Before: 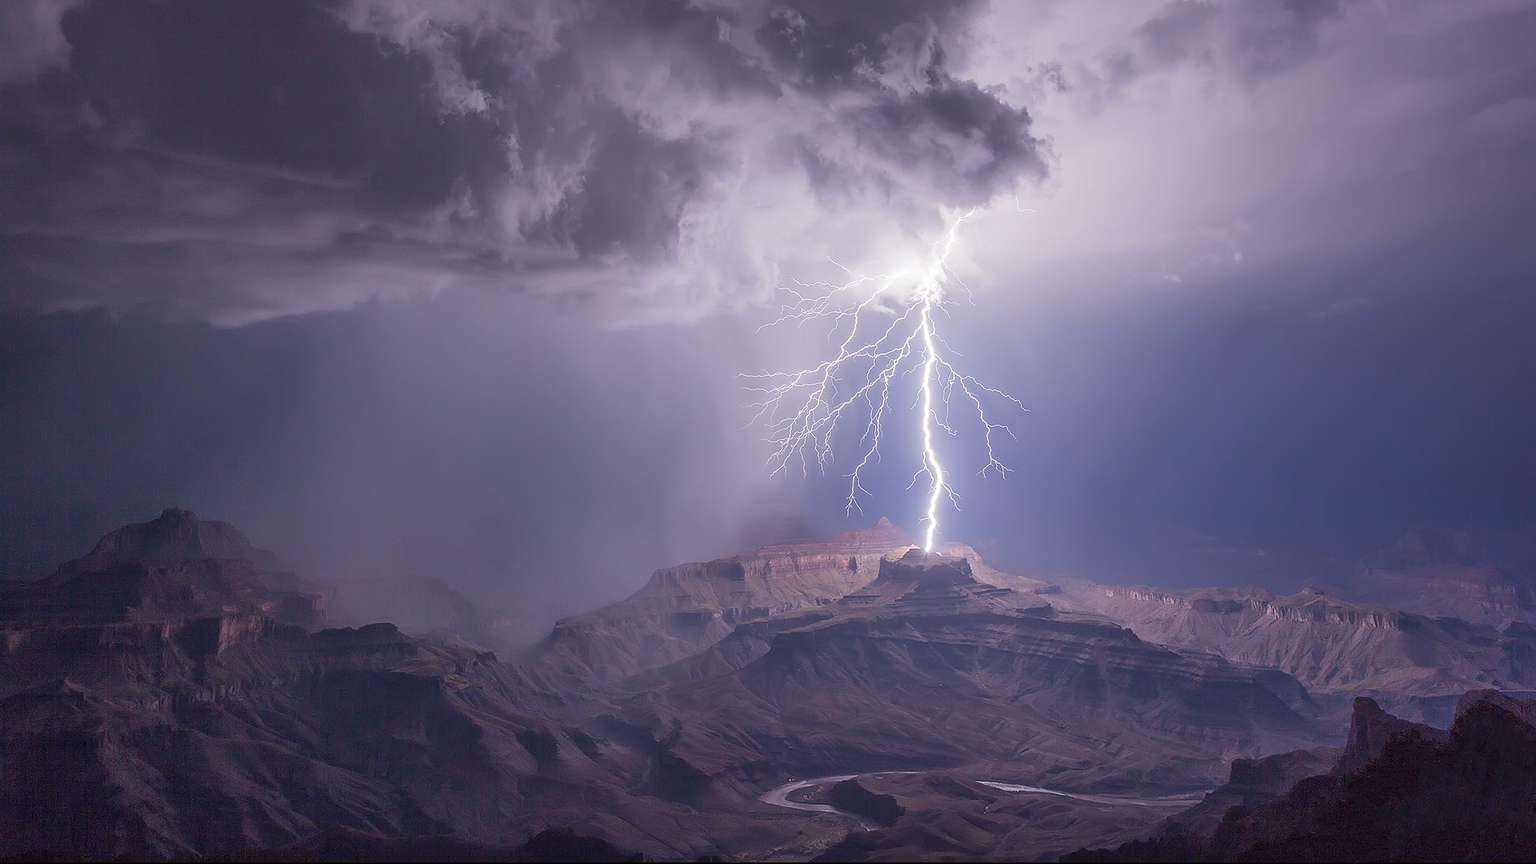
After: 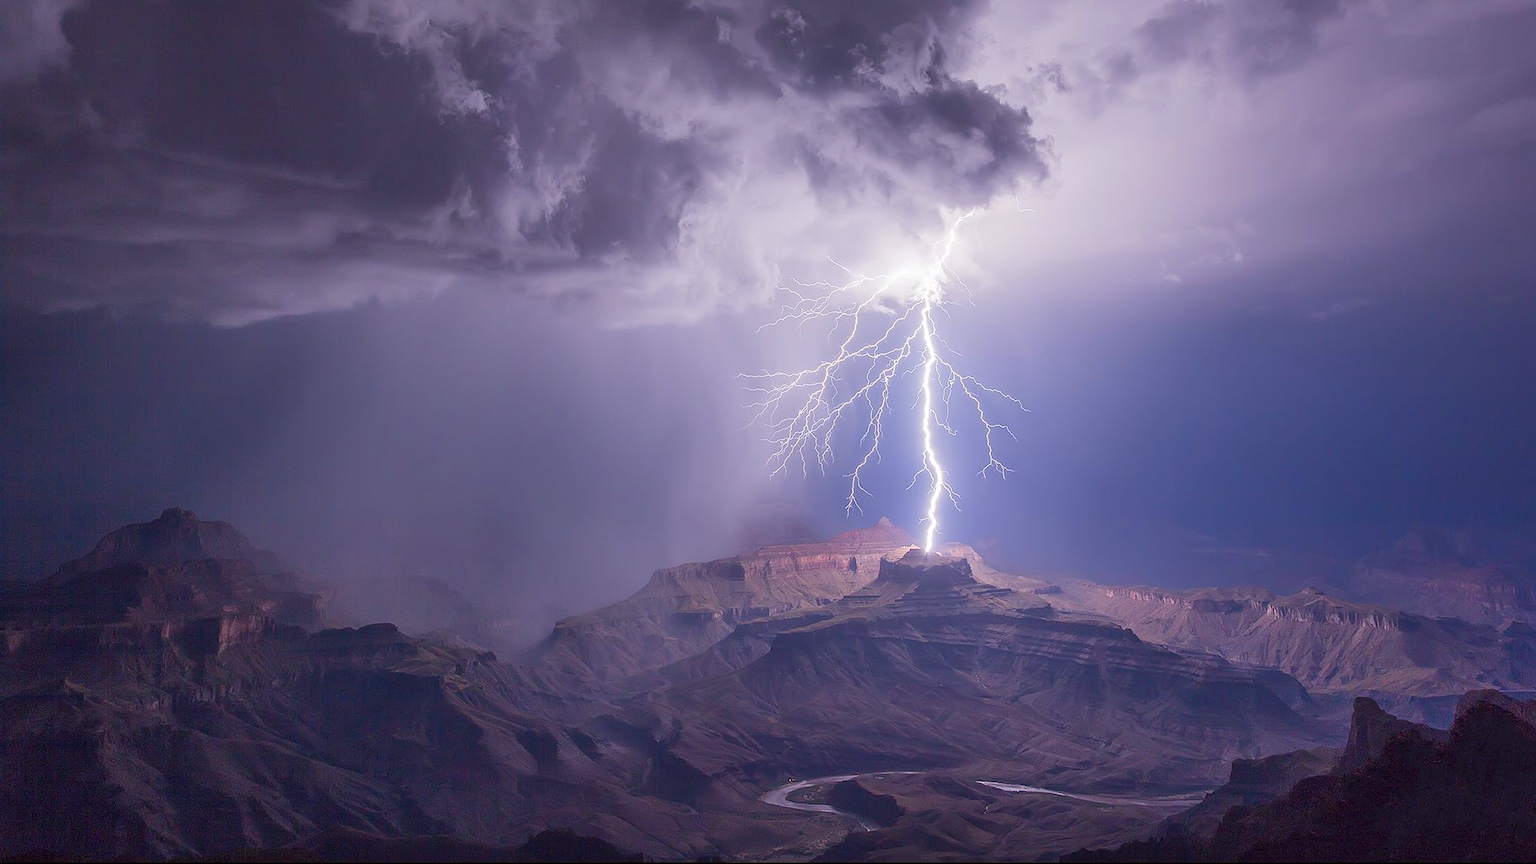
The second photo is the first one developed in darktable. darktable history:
contrast brightness saturation: contrast 0.088, saturation 0.283
